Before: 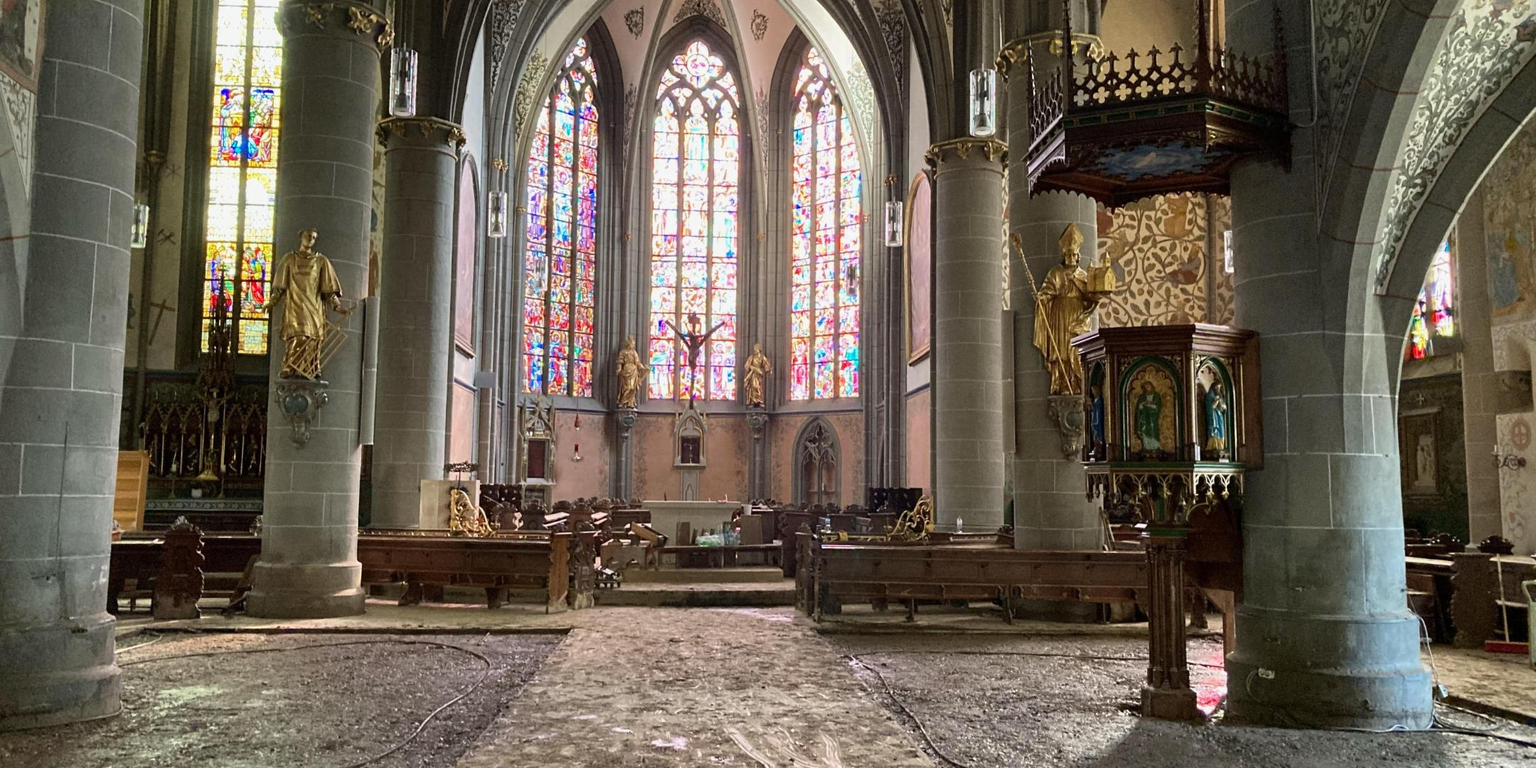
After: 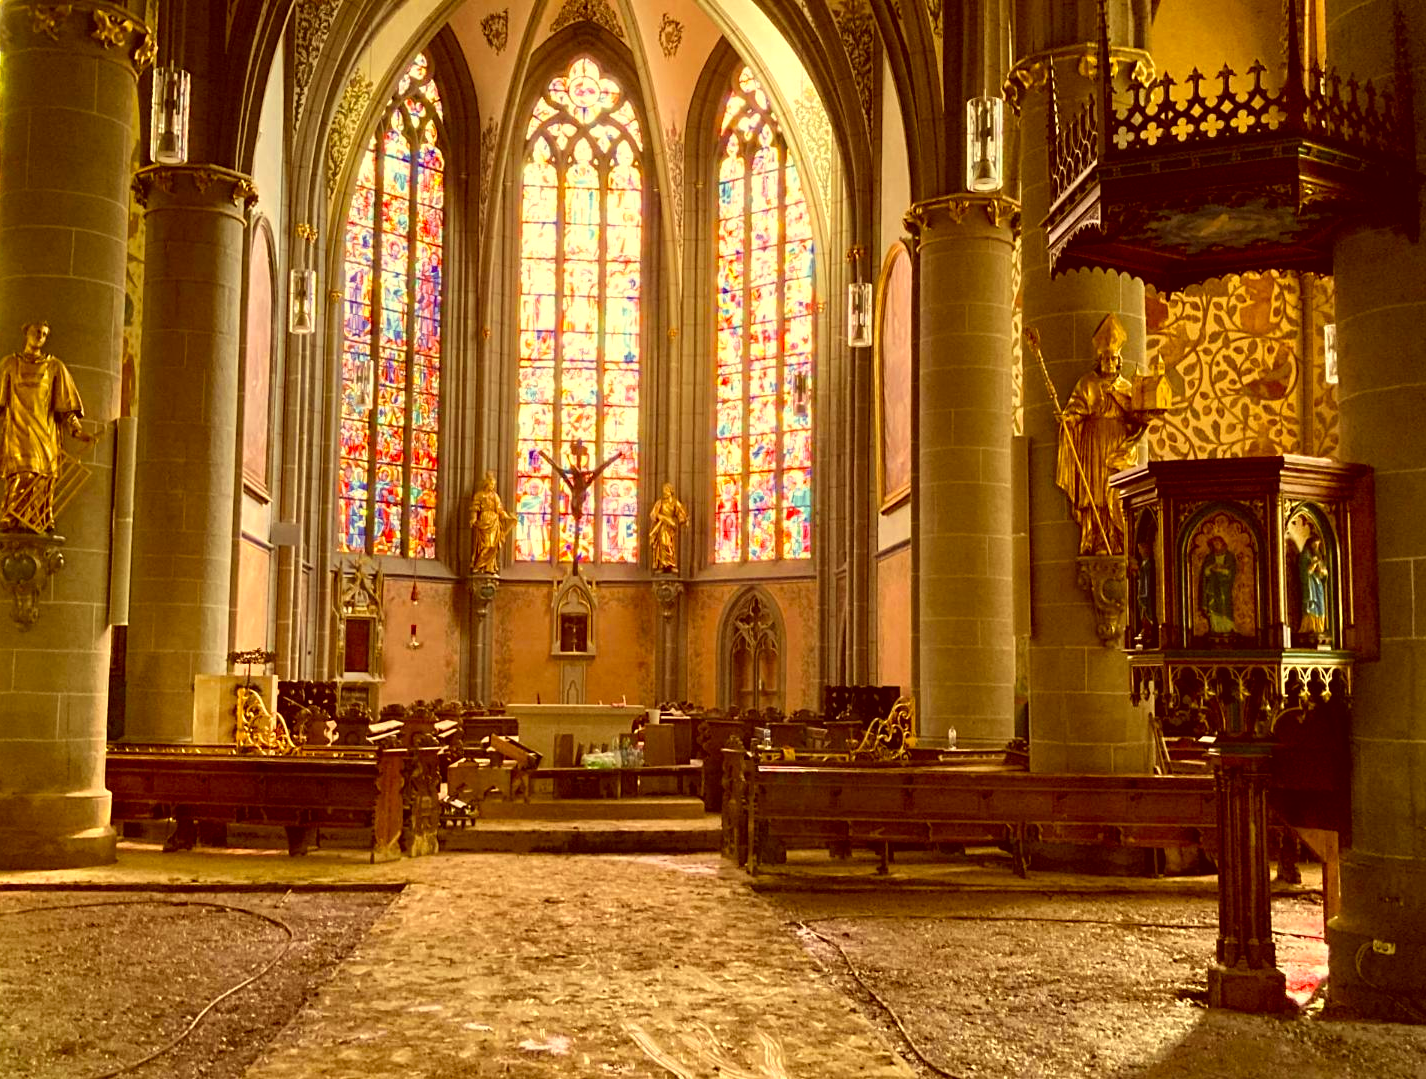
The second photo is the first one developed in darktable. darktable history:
exposure: exposure 0.014 EV, compensate highlight preservation false
color correction: highlights a* 1.12, highlights b* 24.26, shadows a* 15.58, shadows b* 24.26
crop and rotate: left 18.442%, right 15.508%
color zones: curves: ch0 [(0, 0.511) (0.143, 0.531) (0.286, 0.56) (0.429, 0.5) (0.571, 0.5) (0.714, 0.5) (0.857, 0.5) (1, 0.5)]; ch1 [(0, 0.525) (0.143, 0.705) (0.286, 0.715) (0.429, 0.35) (0.571, 0.35) (0.714, 0.35) (0.857, 0.4) (1, 0.4)]; ch2 [(0, 0.572) (0.143, 0.512) (0.286, 0.473) (0.429, 0.45) (0.571, 0.5) (0.714, 0.5) (0.857, 0.518) (1, 0.518)]
